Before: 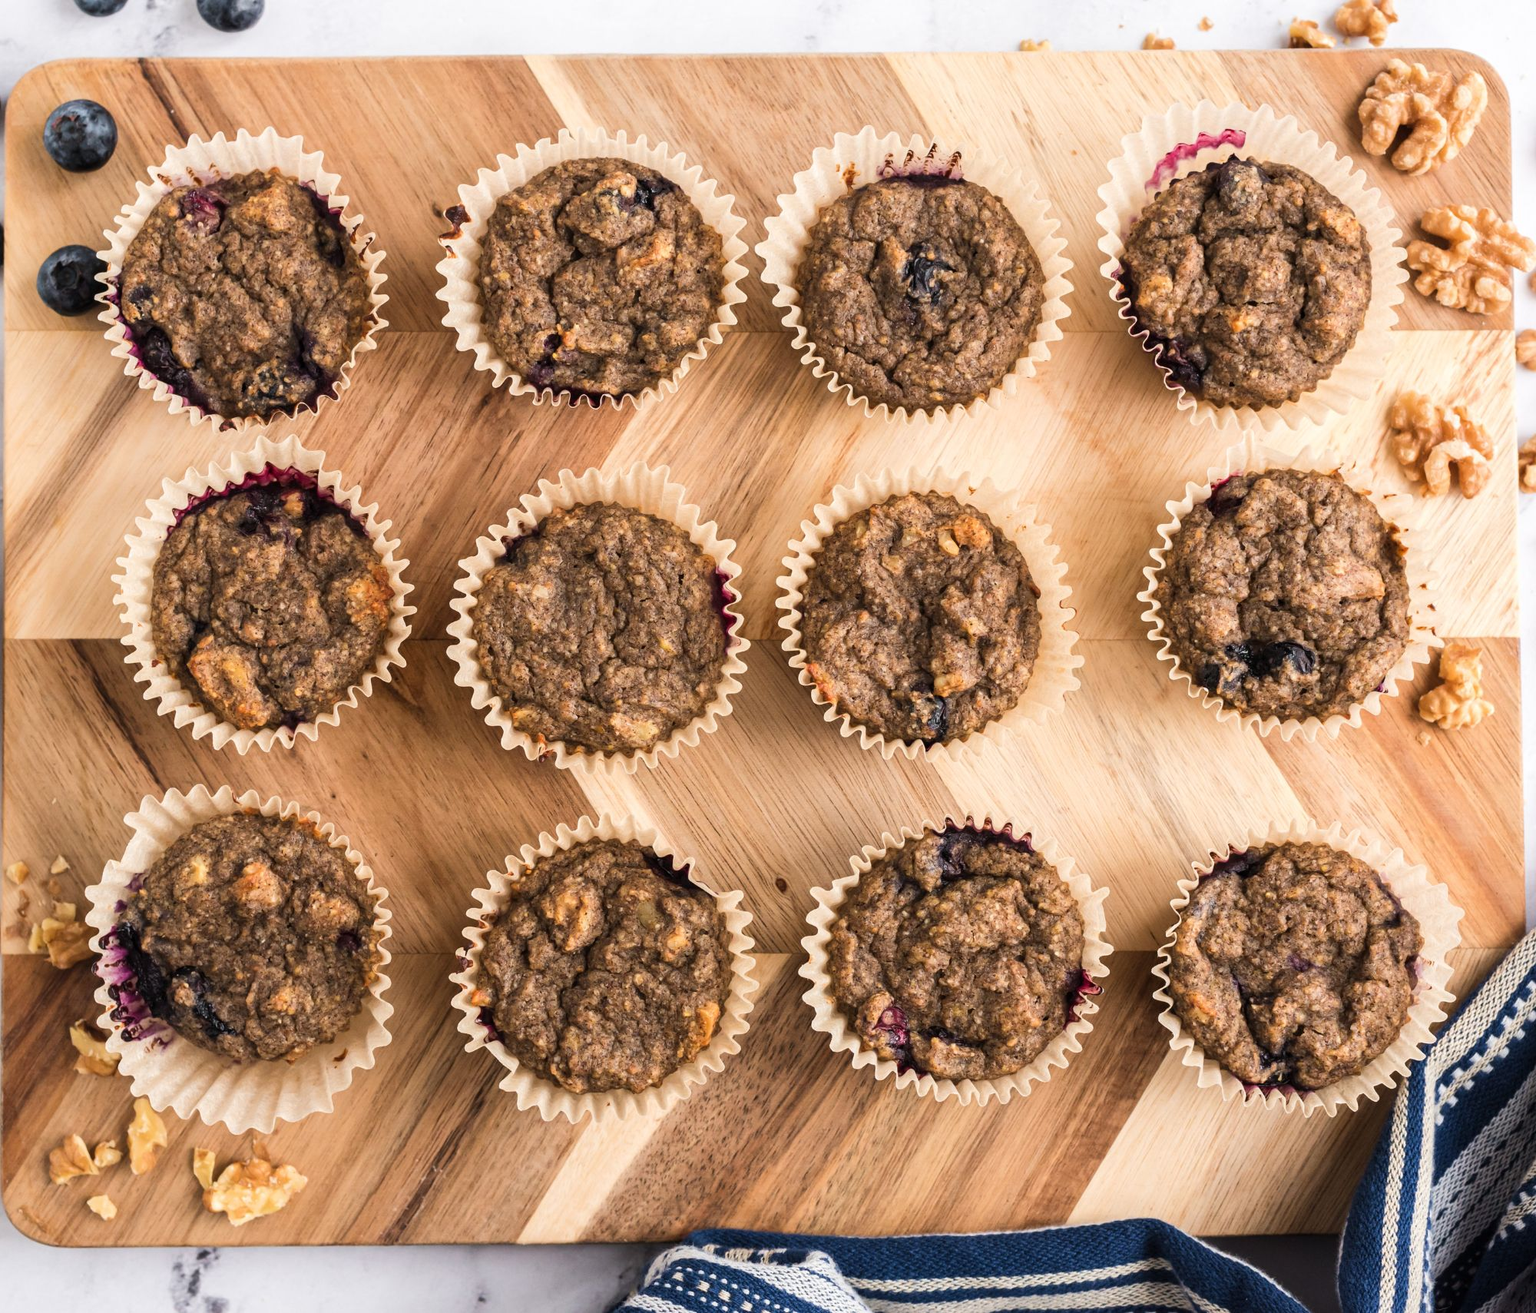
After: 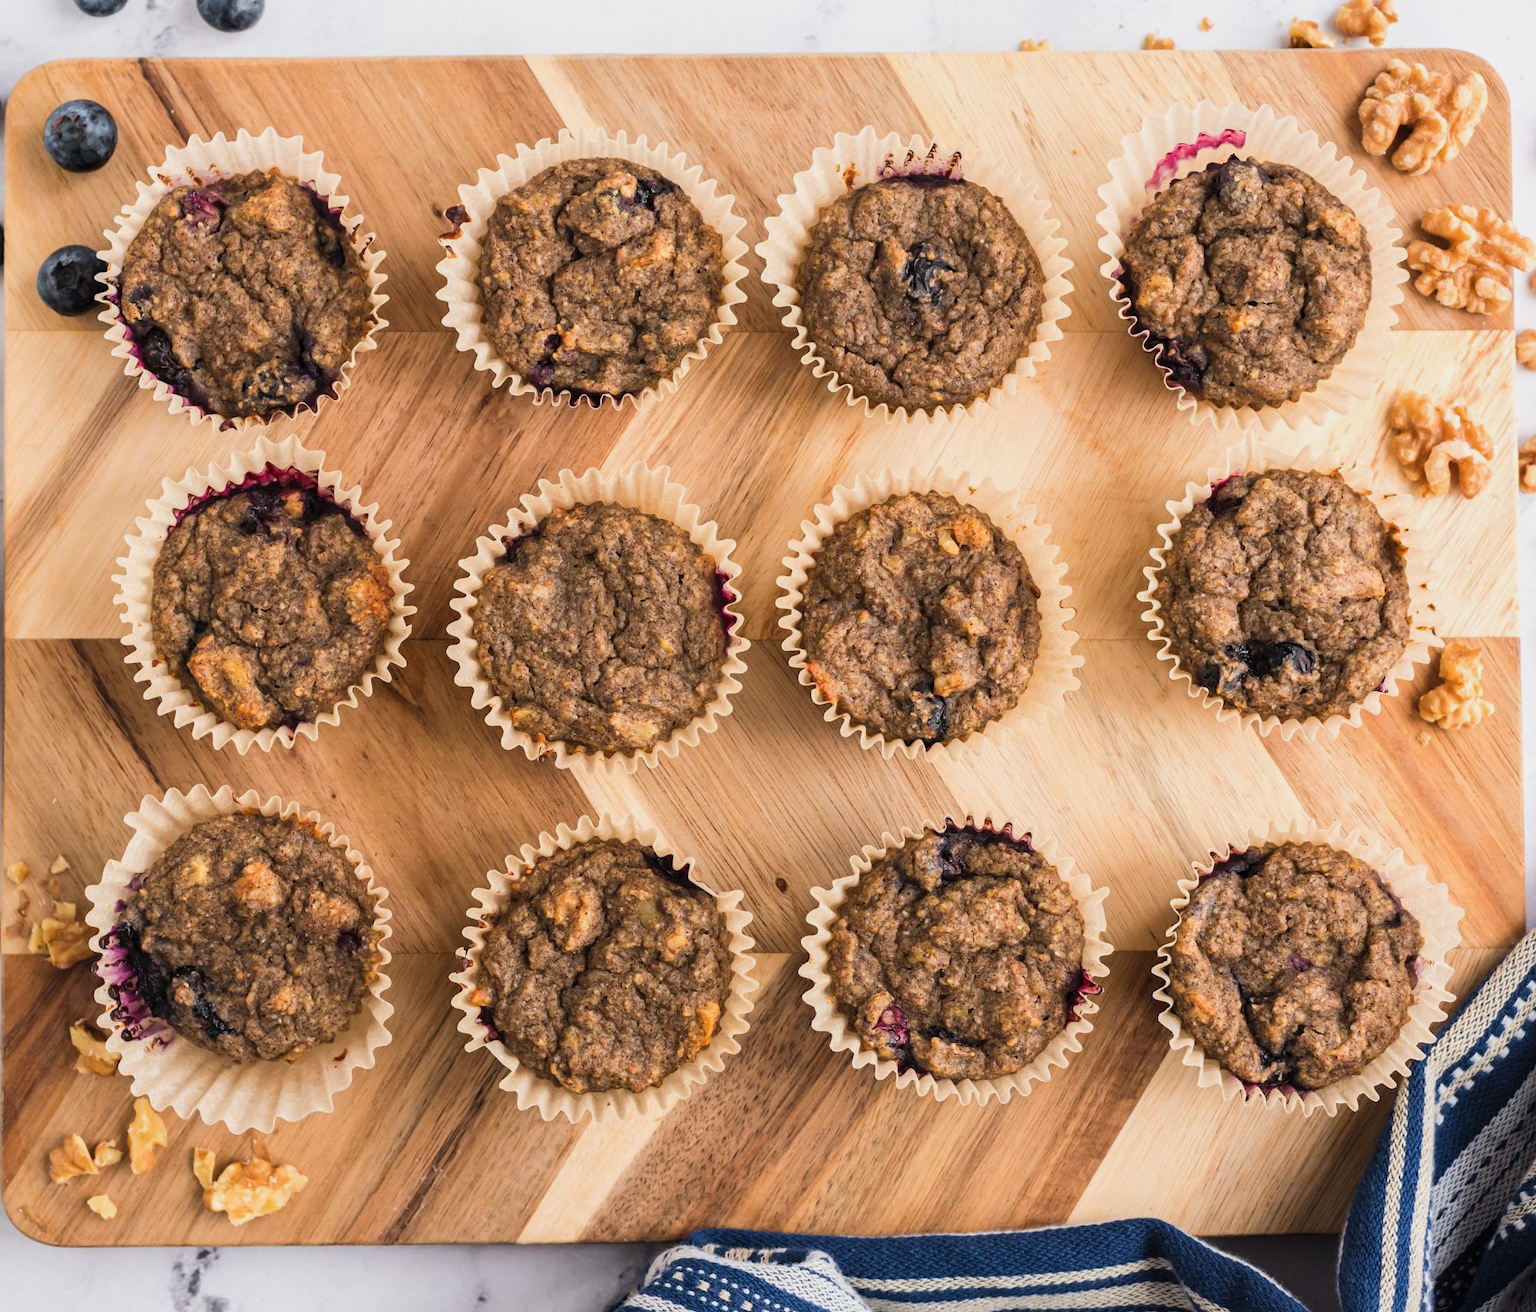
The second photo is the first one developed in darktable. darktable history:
exposure: exposure -0.239 EV, compensate highlight preservation false
contrast brightness saturation: contrast 0.032, brightness 0.067, saturation 0.123
haze removal: strength 0.029, distance 0.252, compatibility mode true, adaptive false
